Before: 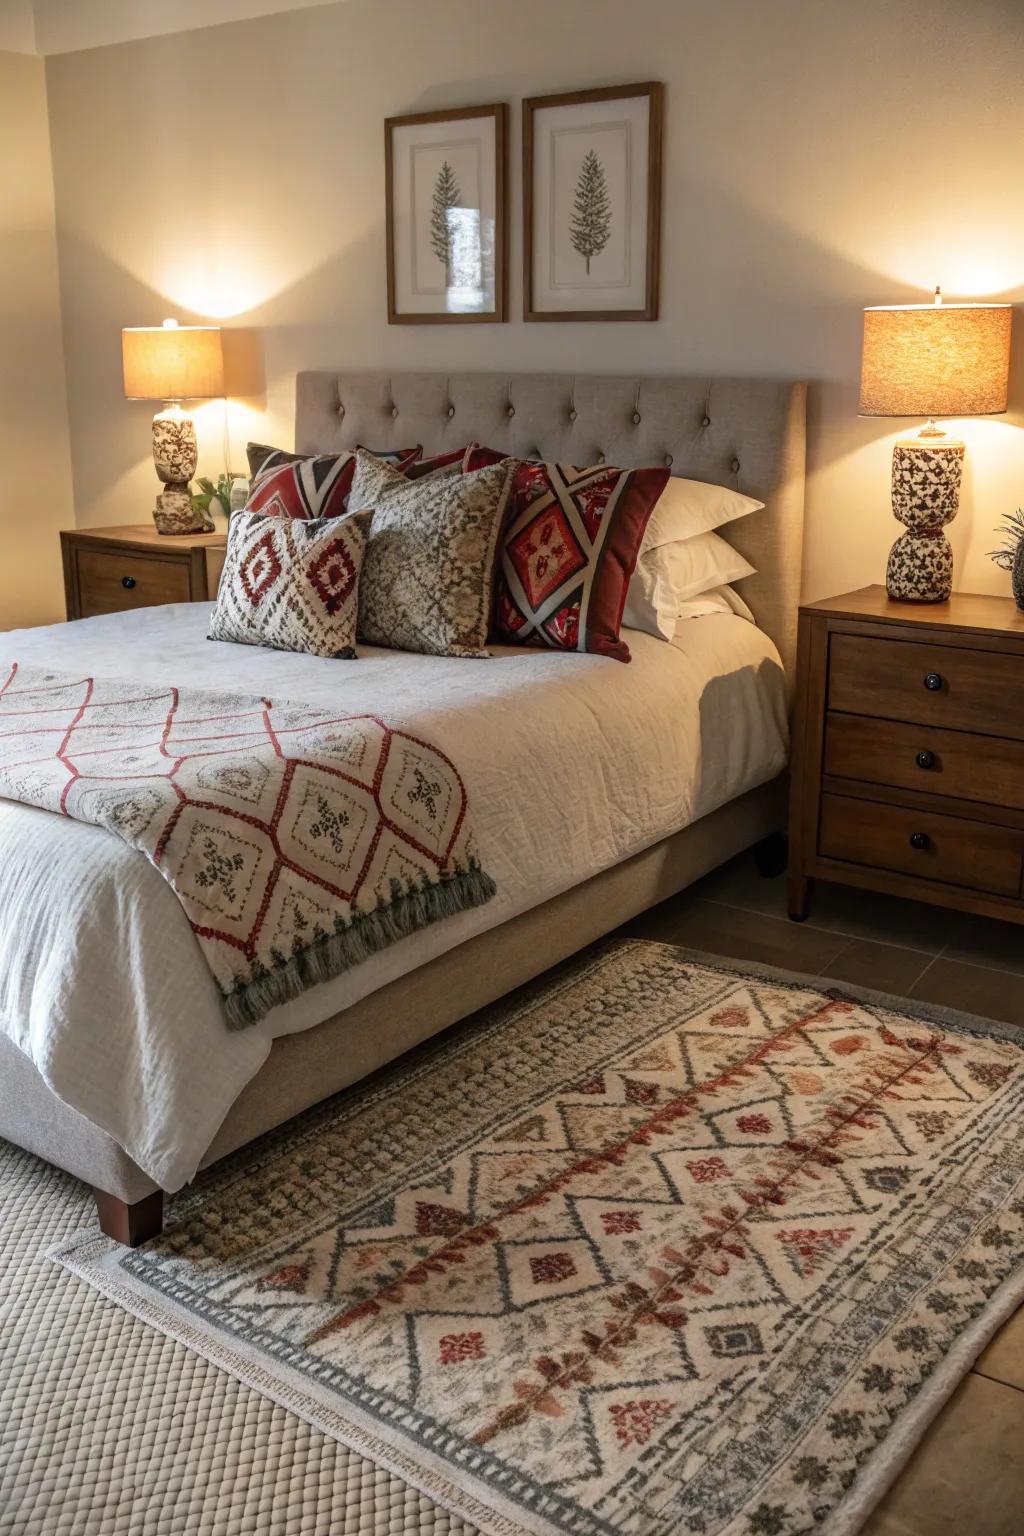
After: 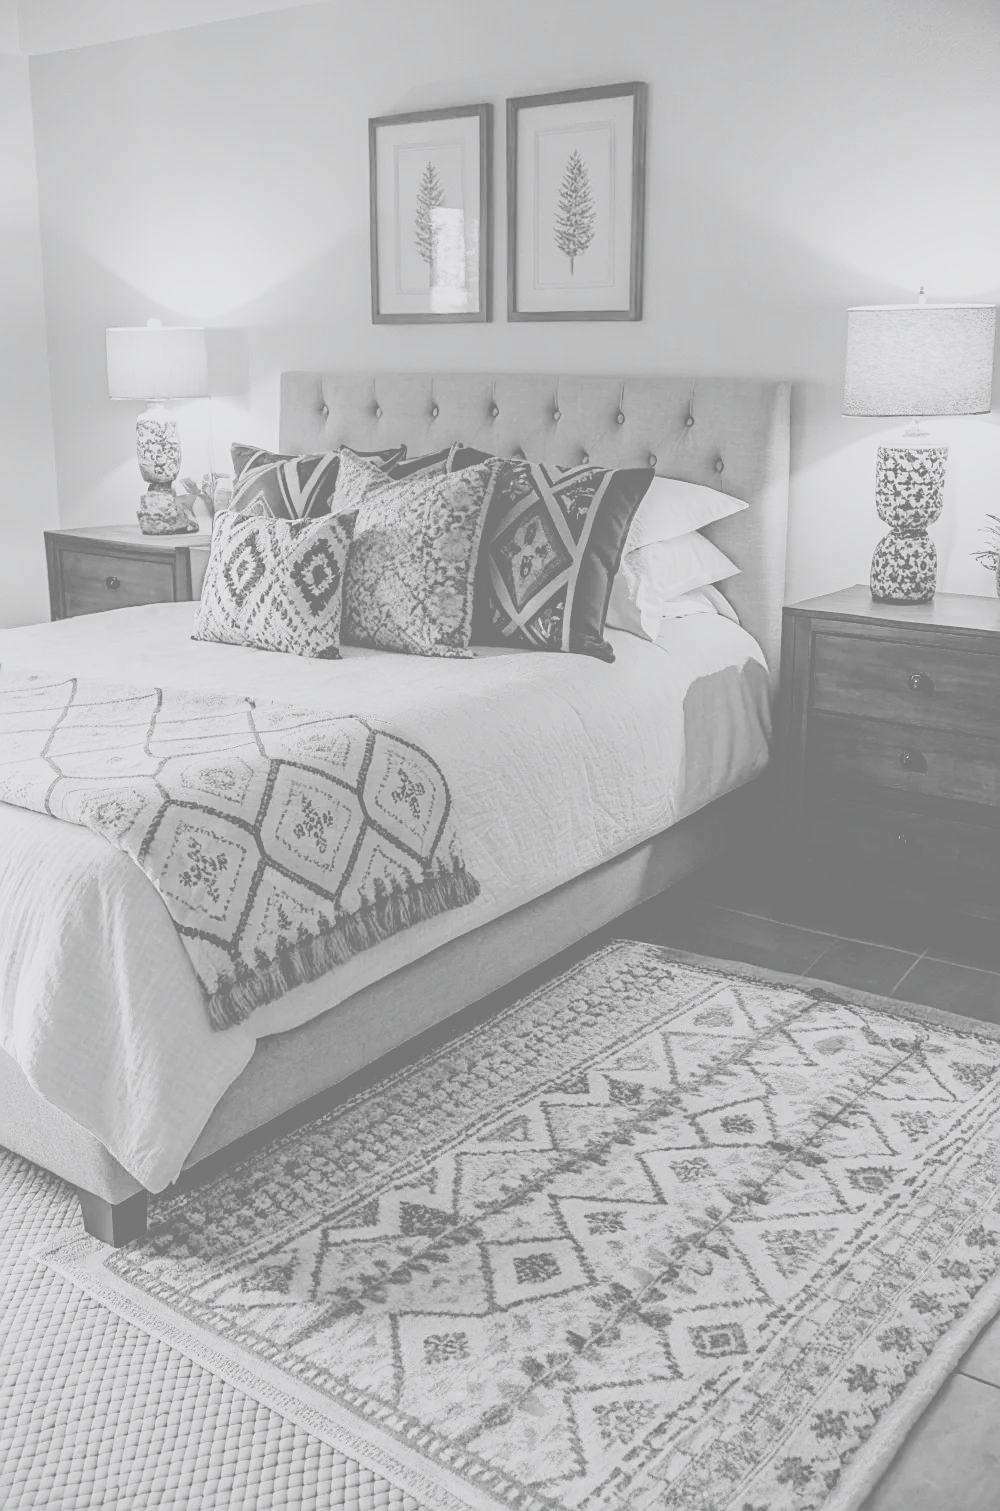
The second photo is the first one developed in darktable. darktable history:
filmic rgb: black relative exposure -5.04 EV, white relative exposure 3.5 EV, hardness 3.17, contrast 1.194, highlights saturation mix -49.95%, add noise in highlights 0.001, preserve chrominance no, color science v3 (2019), use custom middle-gray values true, contrast in highlights soft
crop and rotate: left 1.609%, right 0.711%, bottom 1.571%
sharpen: on, module defaults
contrast brightness saturation: contrast -0.333, brightness 0.759, saturation -0.765
tone equalizer: mask exposure compensation -0.512 EV
color correction: highlights a* 0.028, highlights b* -0.767
